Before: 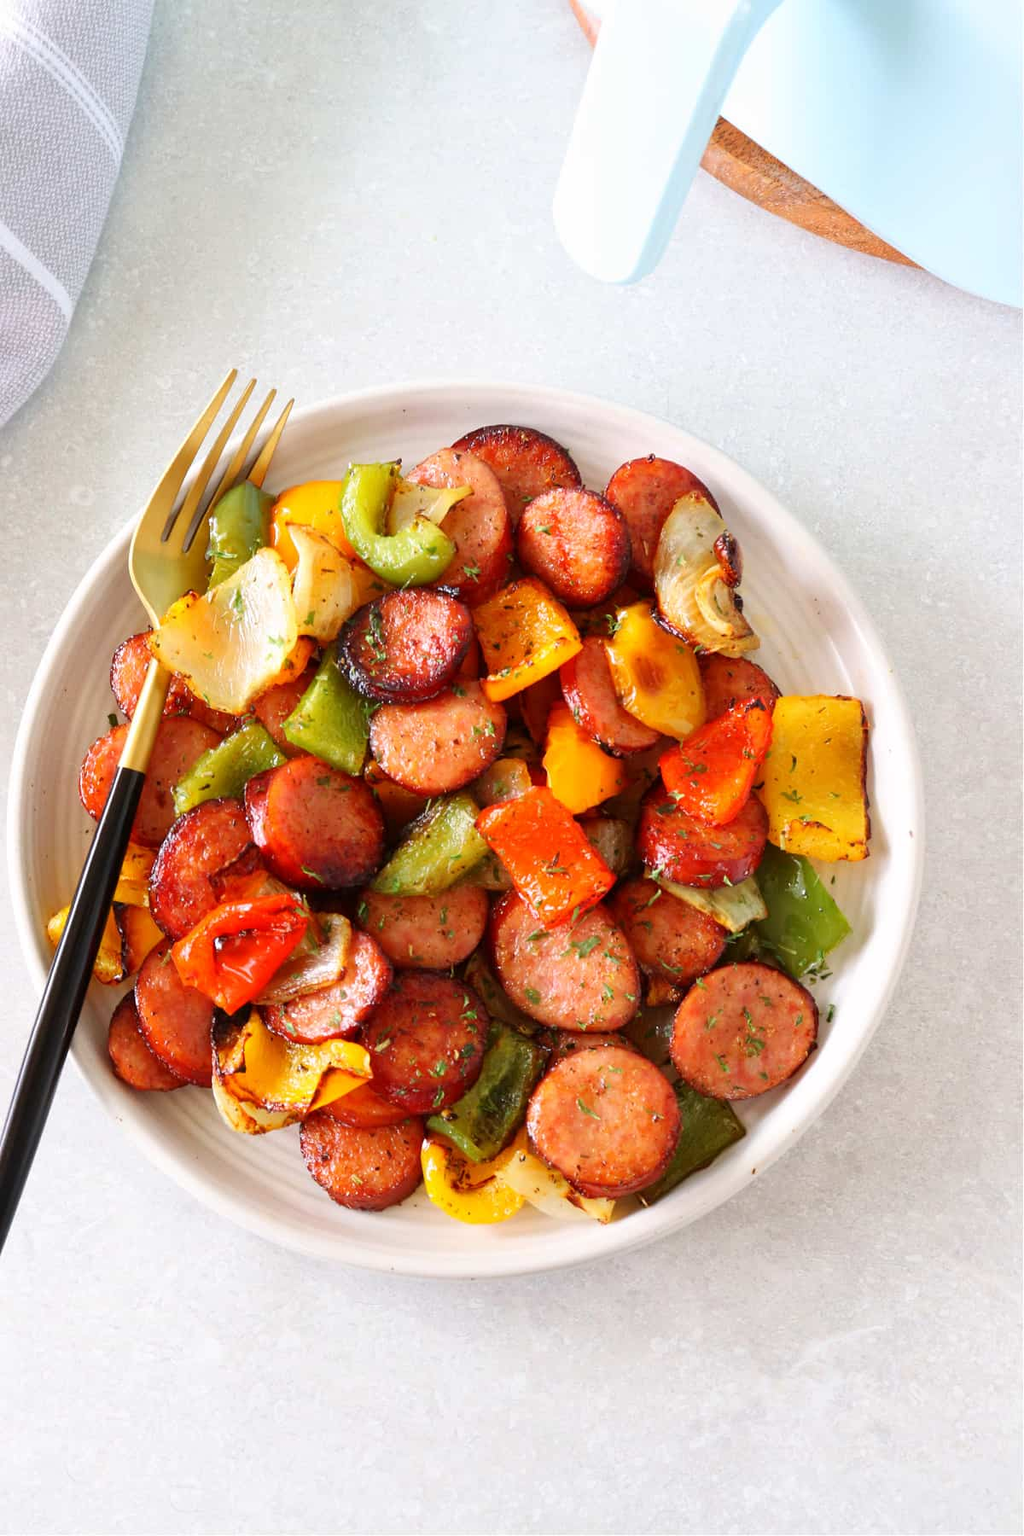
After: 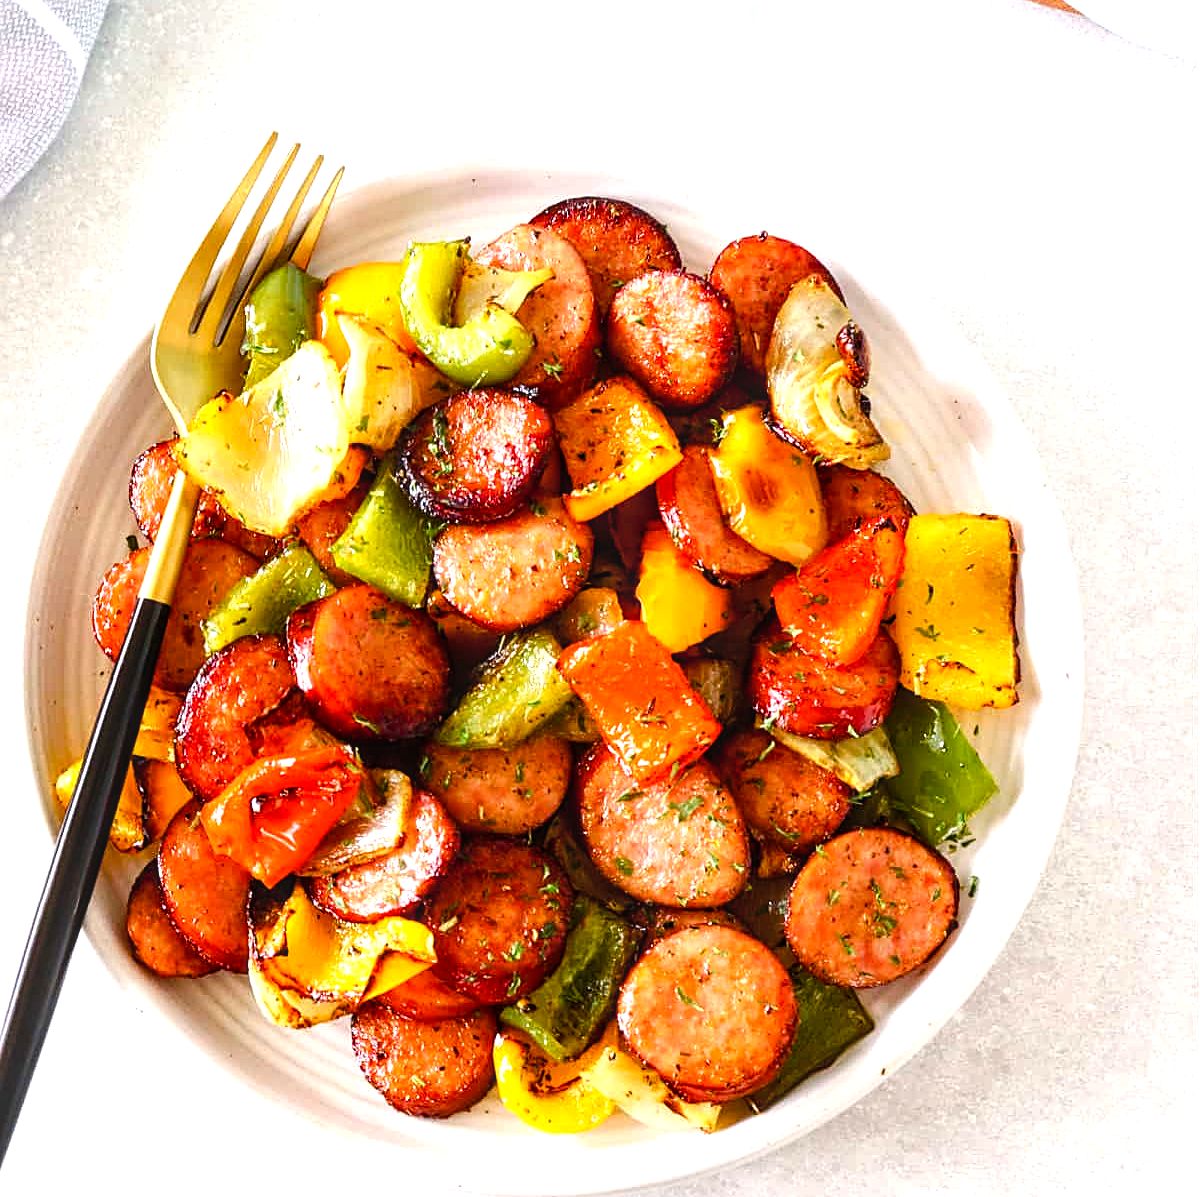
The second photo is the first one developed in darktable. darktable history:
crop: top 16.727%, bottom 16.727%
sharpen: on, module defaults
local contrast: on, module defaults
tone equalizer: -8 EV -0.75 EV, -7 EV -0.7 EV, -6 EV -0.6 EV, -5 EV -0.4 EV, -3 EV 0.4 EV, -2 EV 0.6 EV, -1 EV 0.7 EV, +0 EV 0.75 EV, edges refinement/feathering 500, mask exposure compensation -1.57 EV, preserve details no
color balance rgb: perceptual saturation grading › global saturation 35%, perceptual saturation grading › highlights -30%, perceptual saturation grading › shadows 35%, perceptual brilliance grading › global brilliance 3%, perceptual brilliance grading › highlights -3%, perceptual brilliance grading › shadows 3%
